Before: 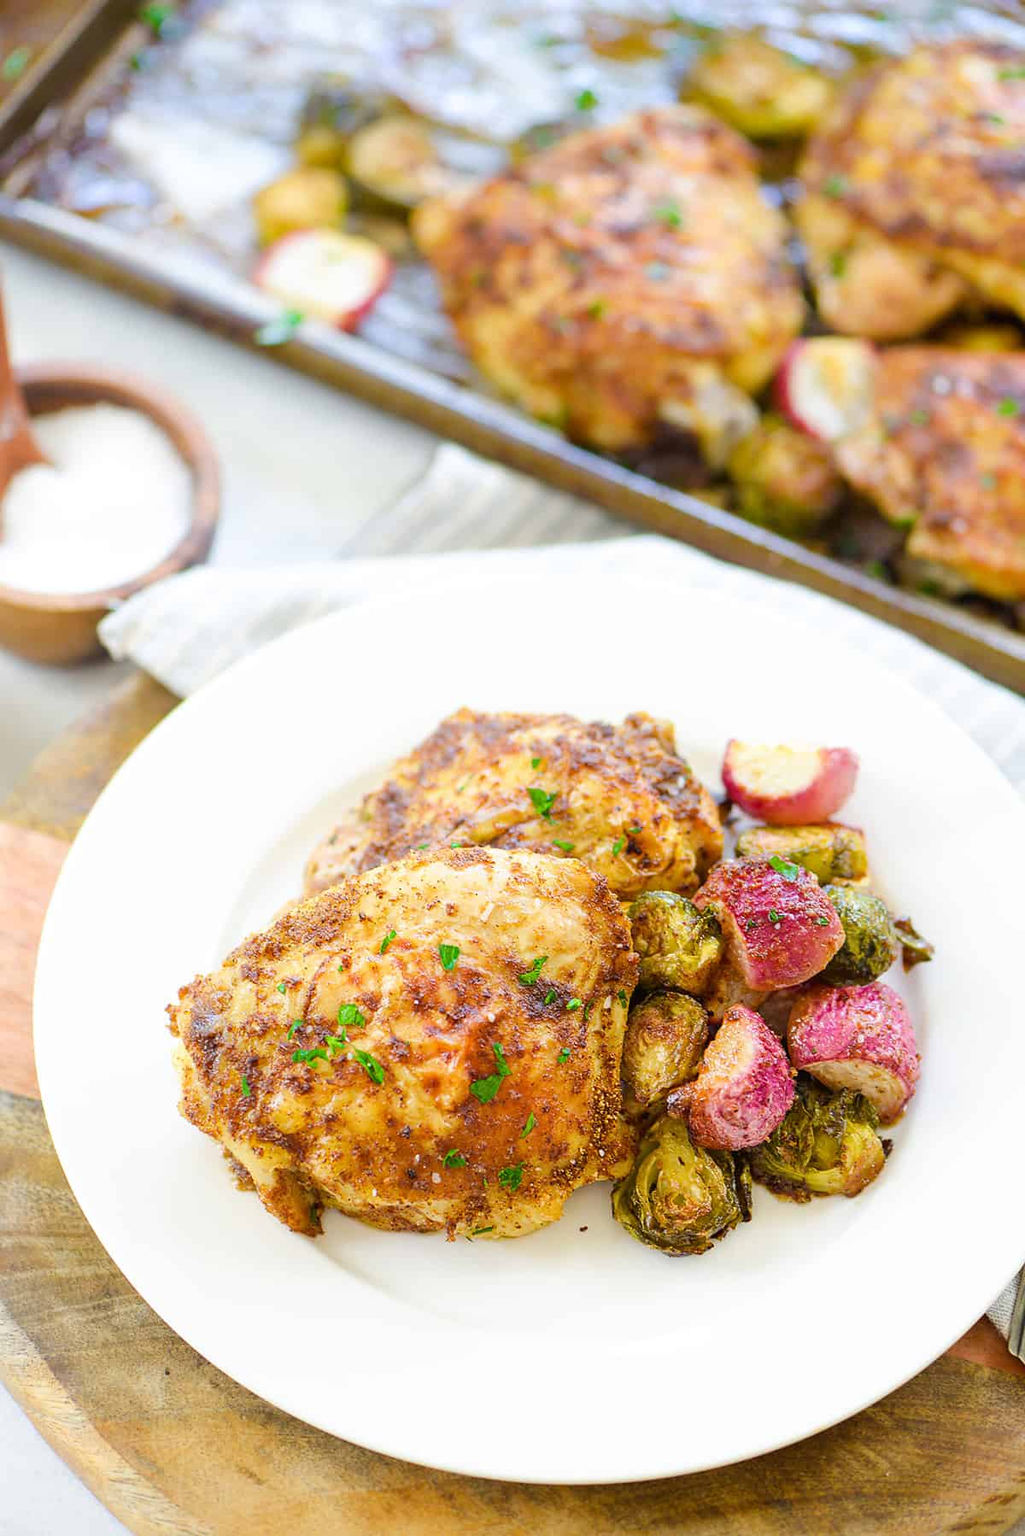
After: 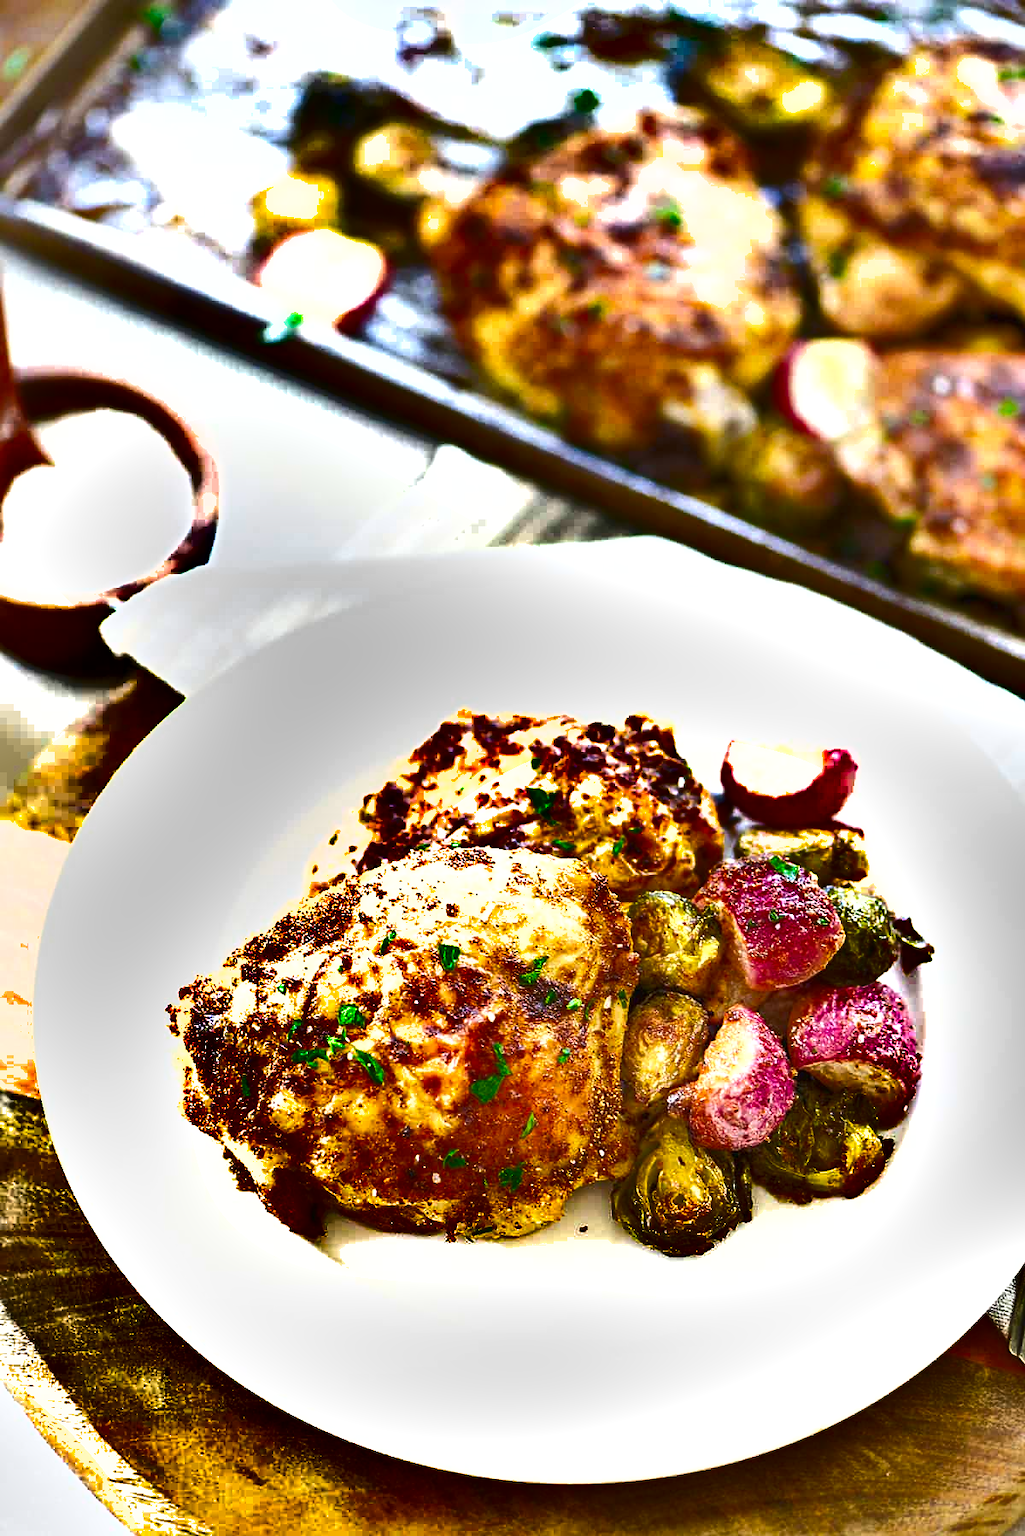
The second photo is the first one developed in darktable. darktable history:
shadows and highlights: shadows 19.13, highlights -83.41, soften with gaussian
exposure: black level correction 0, exposure 0.7 EV, compensate exposure bias true, compensate highlight preservation false
